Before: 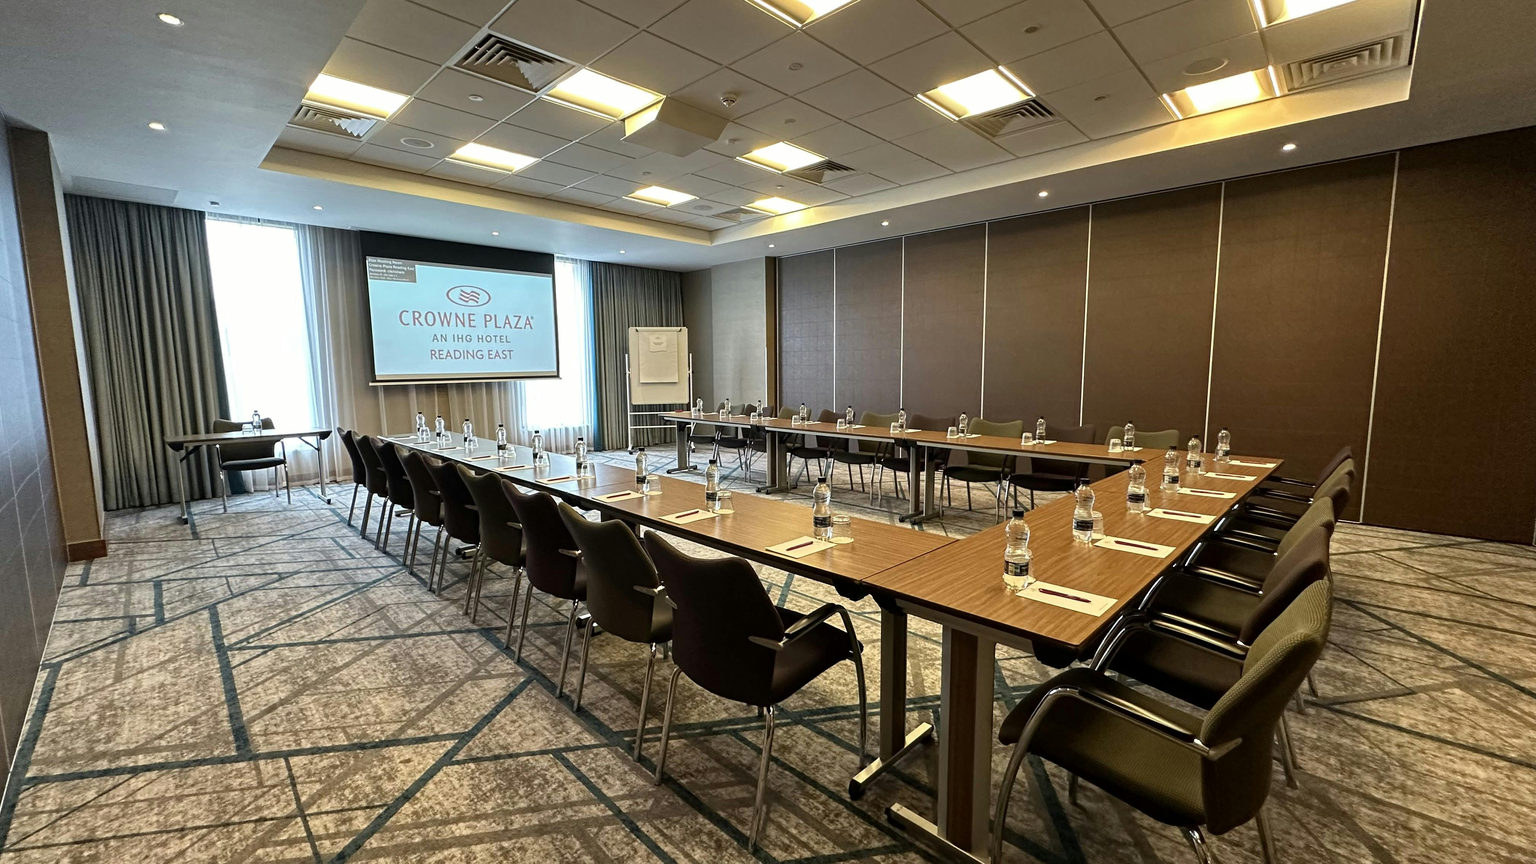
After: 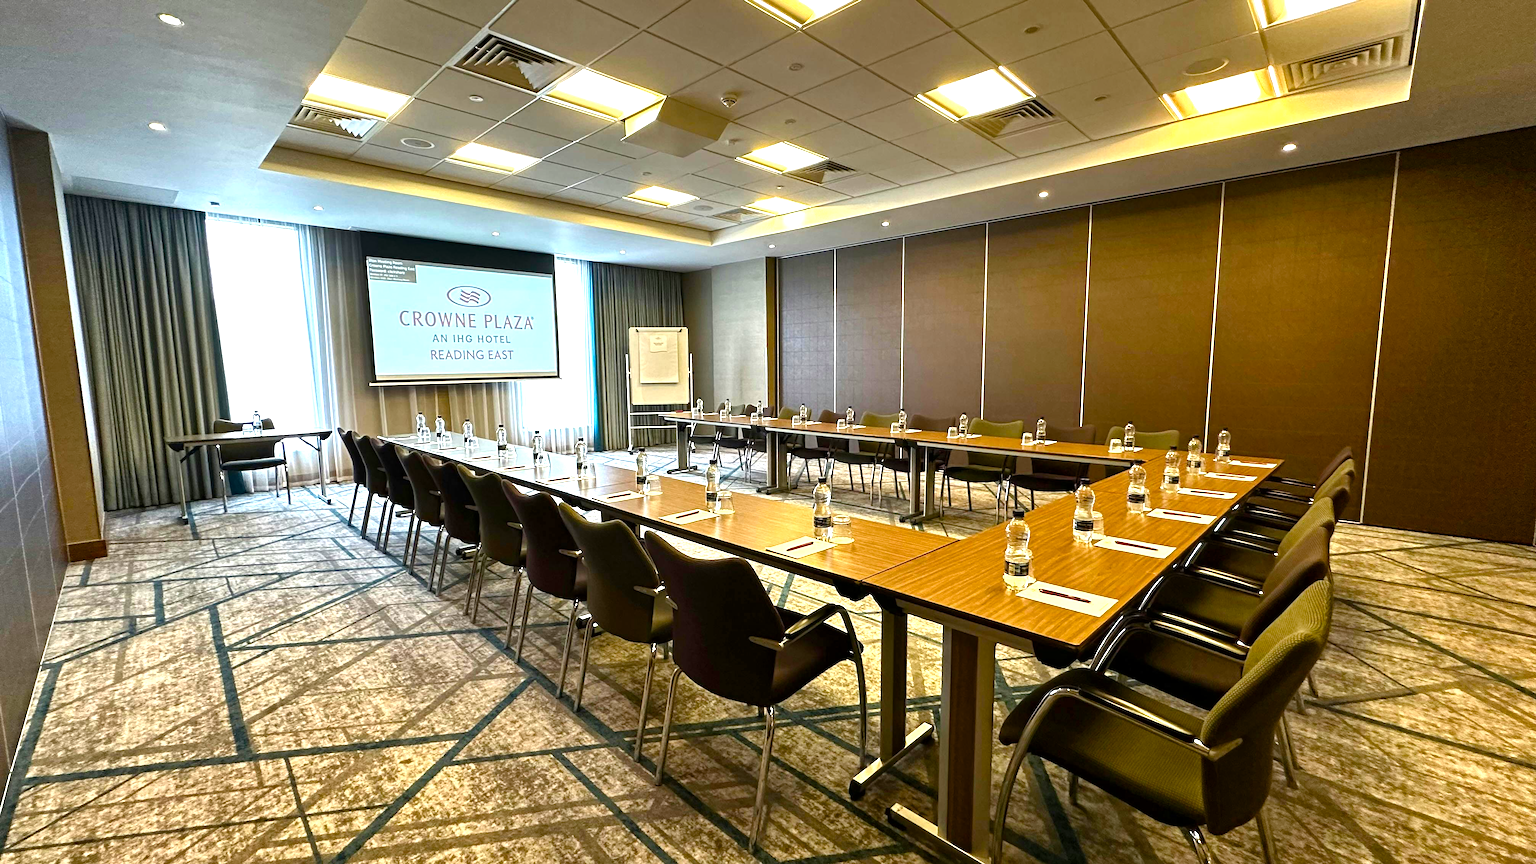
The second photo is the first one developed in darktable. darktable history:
color balance rgb: linear chroma grading › global chroma 15.628%, perceptual saturation grading › global saturation 20%, perceptual saturation grading › highlights -25.738%, perceptual saturation grading › shadows 25.355%, perceptual brilliance grading › global brilliance 24.748%
shadows and highlights: radius 336.83, shadows 28.67, soften with gaussian
